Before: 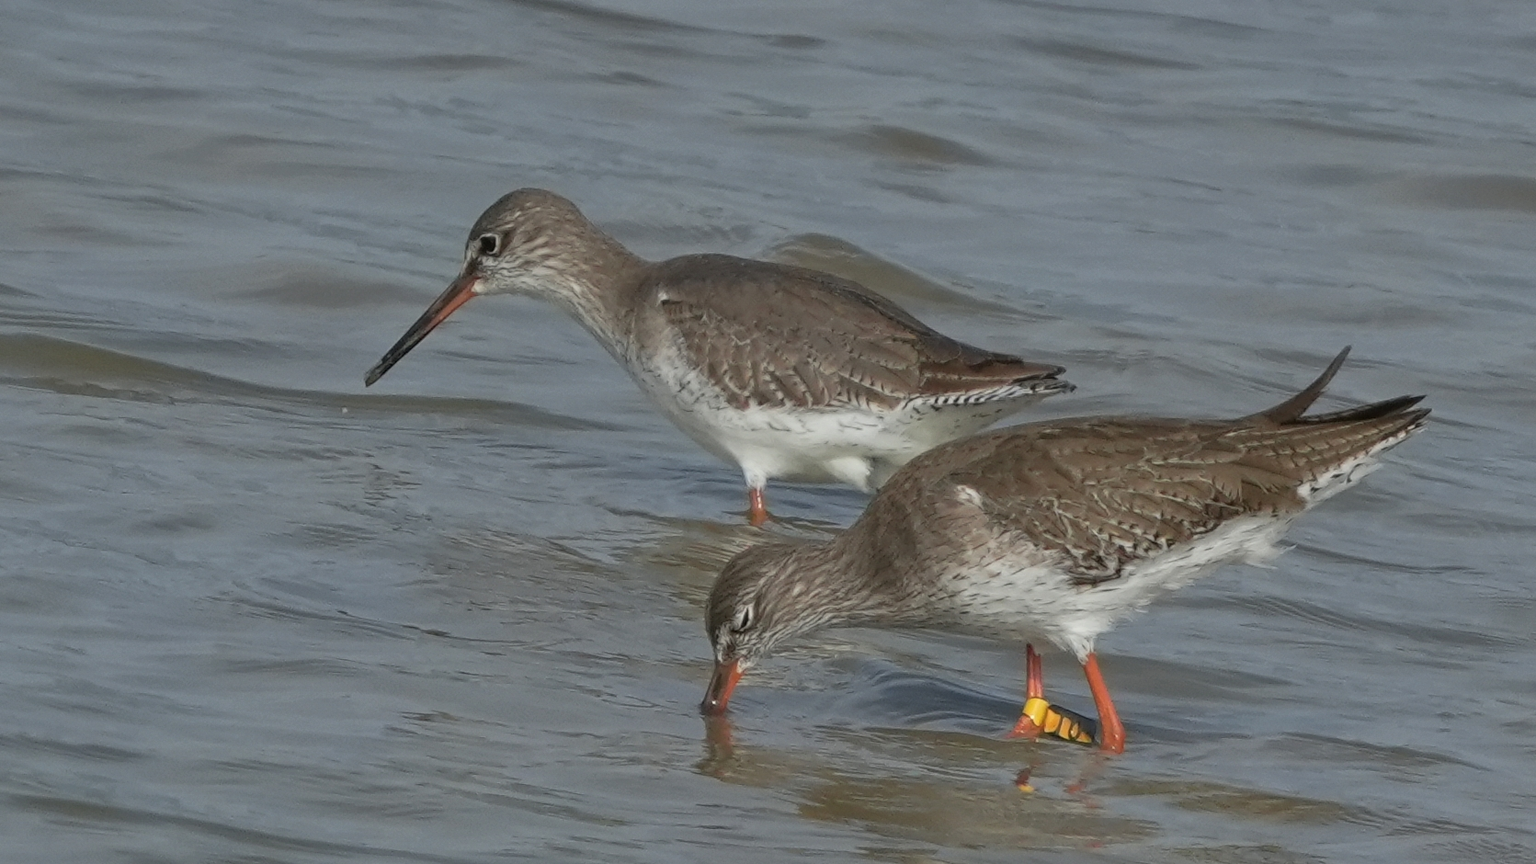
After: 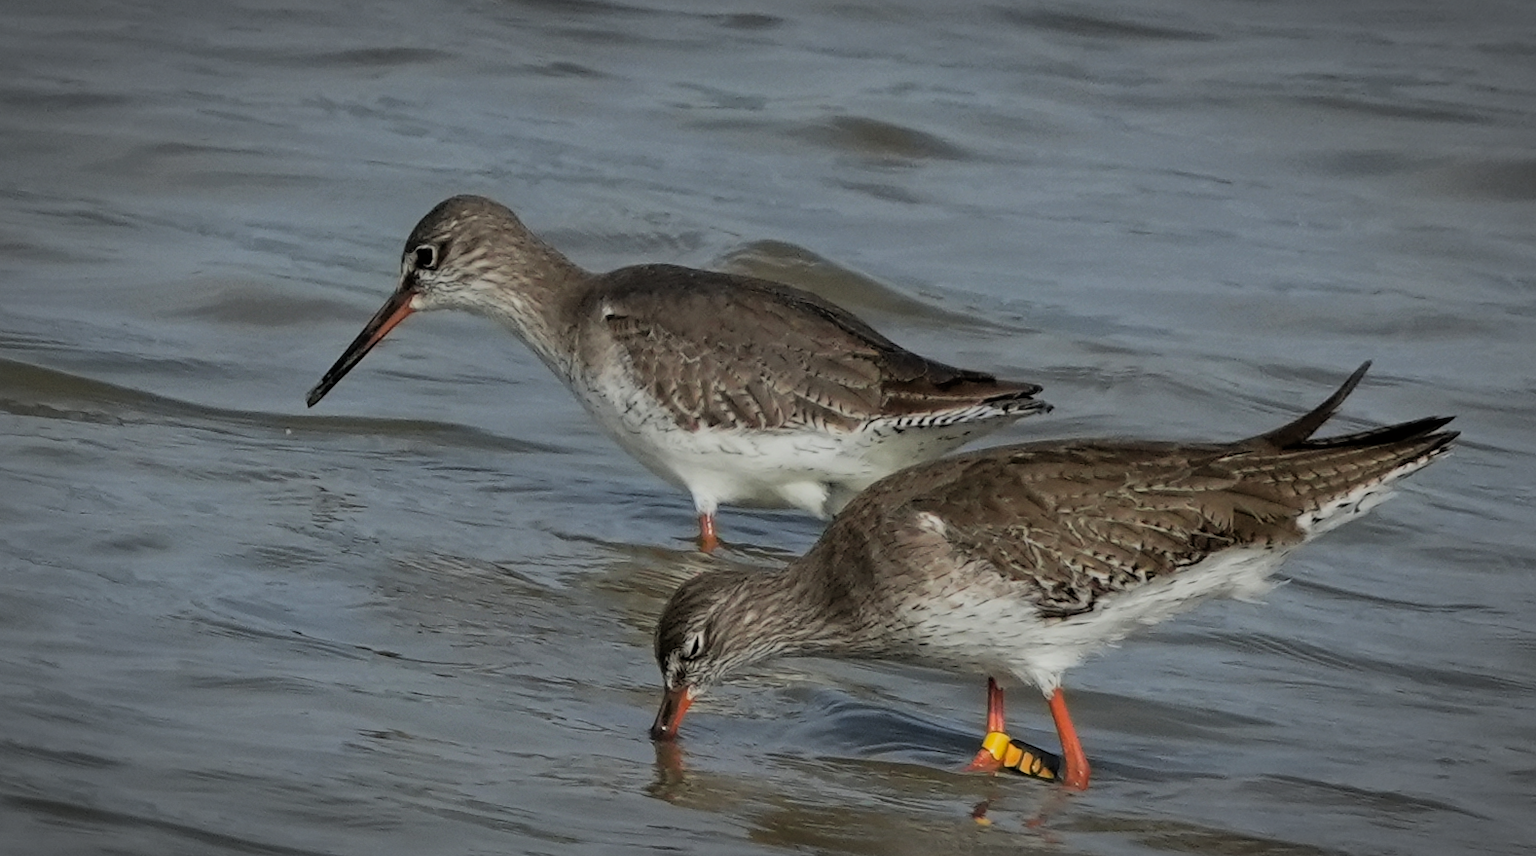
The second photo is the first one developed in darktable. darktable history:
filmic rgb: black relative exposure -5 EV, hardness 2.88, contrast 1.3
exposure: exposure -0.116 EV, compensate exposure bias true, compensate highlight preservation false
tone equalizer: -7 EV 0.13 EV, smoothing diameter 25%, edges refinement/feathering 10, preserve details guided filter
rotate and perspective: rotation 0.062°, lens shift (vertical) 0.115, lens shift (horizontal) -0.133, crop left 0.047, crop right 0.94, crop top 0.061, crop bottom 0.94
color contrast: green-magenta contrast 1.2, blue-yellow contrast 1.2
vignetting: automatic ratio true
